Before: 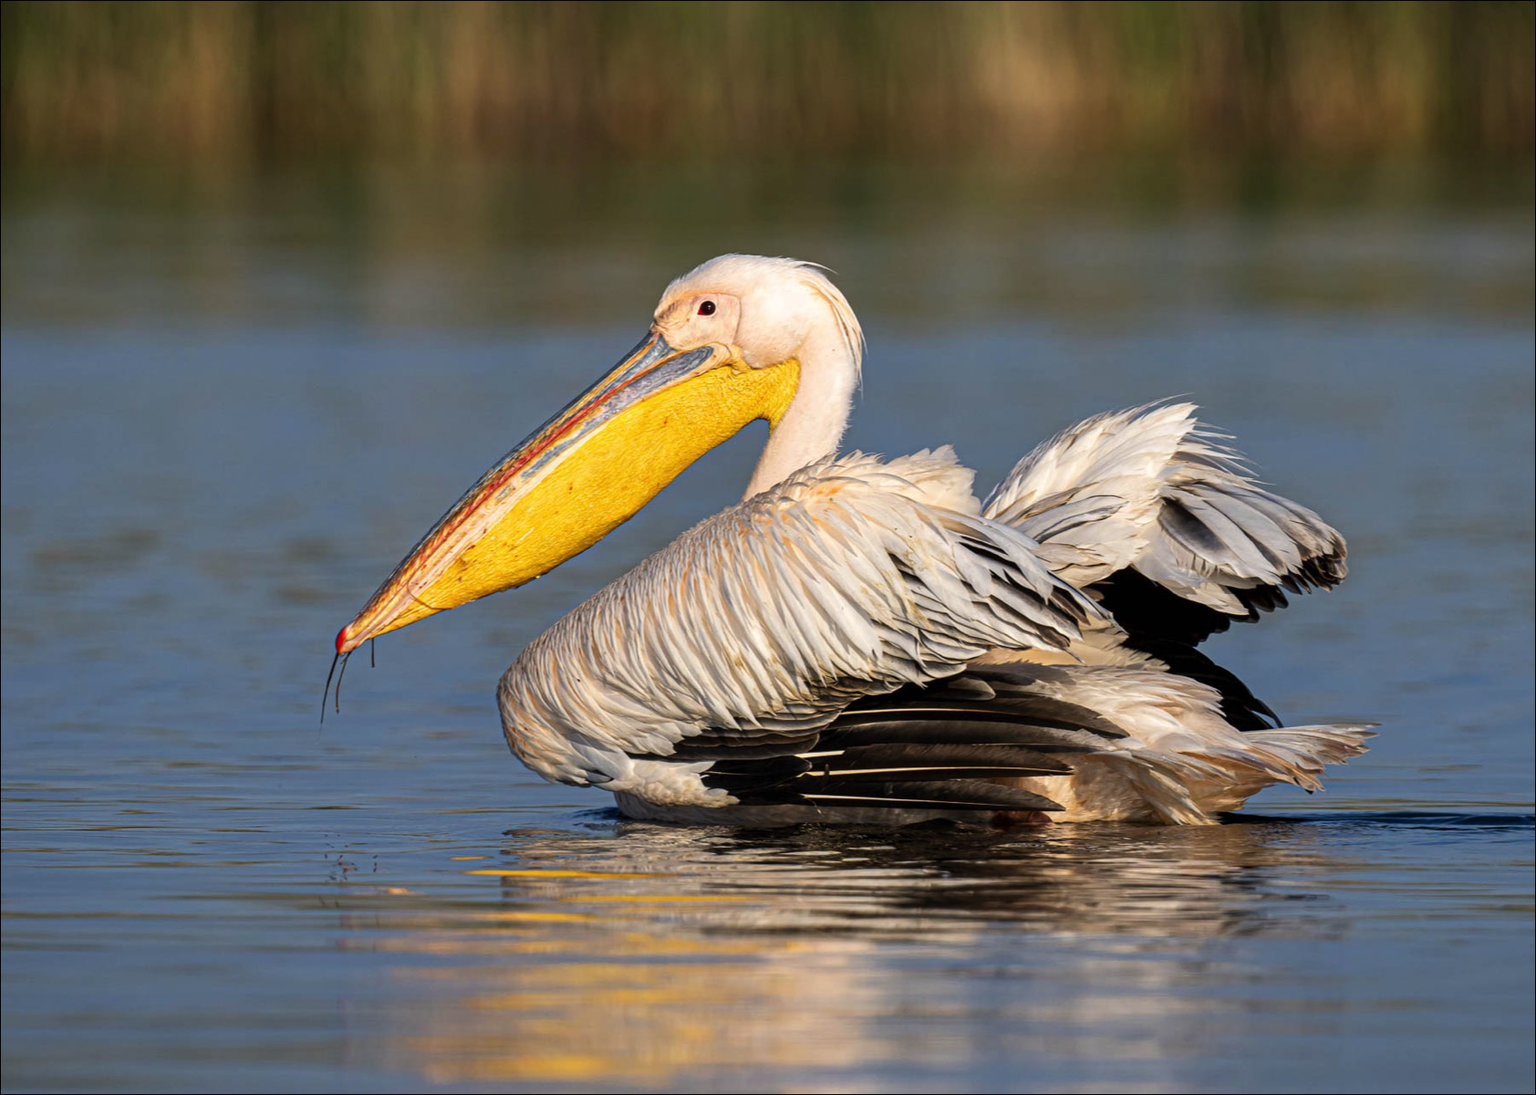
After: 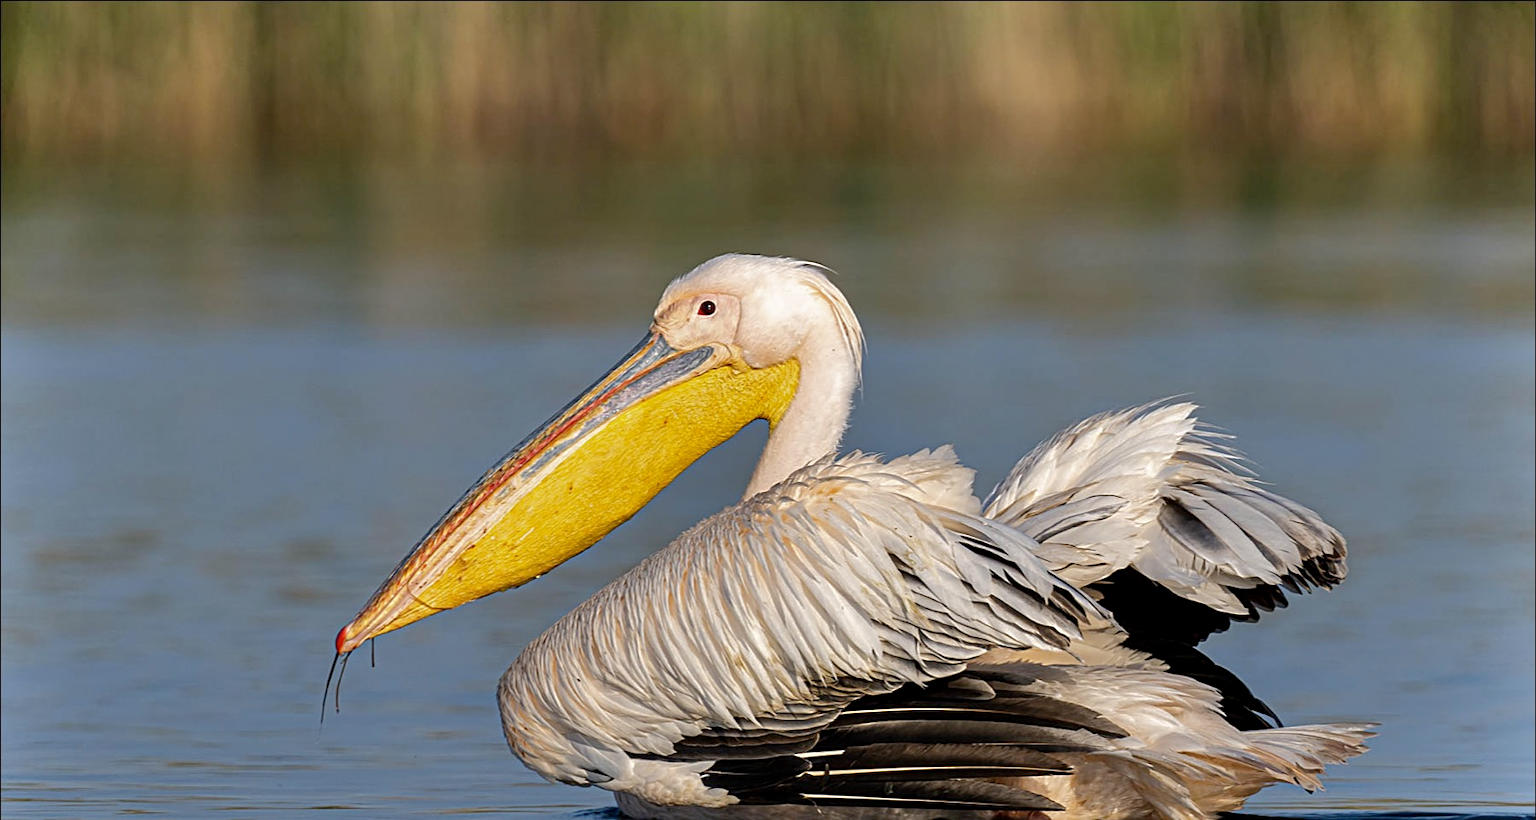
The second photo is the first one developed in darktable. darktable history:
crop: bottom 24.988%
rgb curve: curves: ch0 [(0, 0) (0.175, 0.154) (0.785, 0.663) (1, 1)]
sharpen: on, module defaults
shadows and highlights: radius 118.69, shadows 42.21, highlights -61.56, soften with gaussian
